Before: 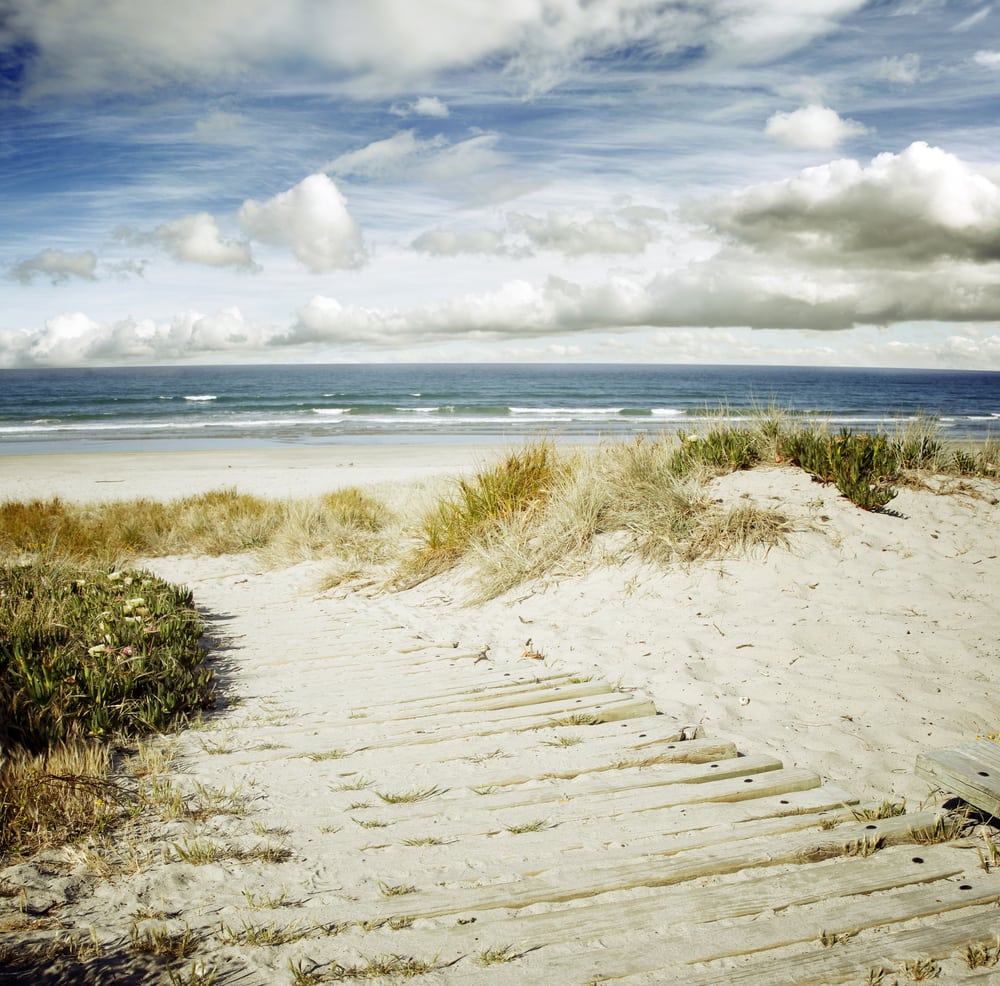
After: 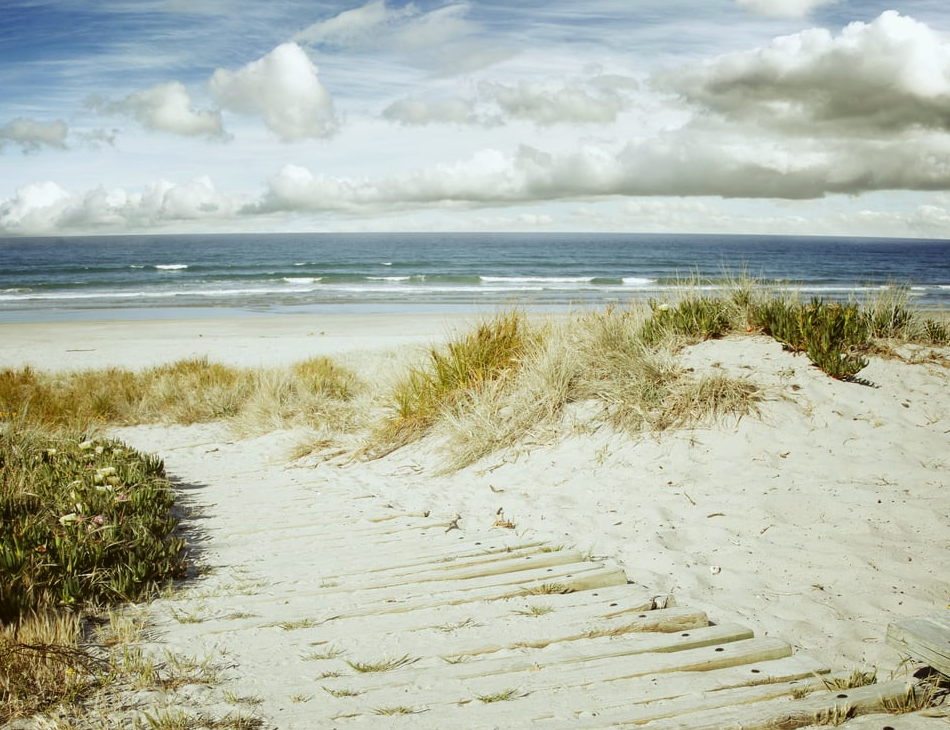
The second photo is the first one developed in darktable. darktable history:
crop and rotate: left 2.991%, top 13.302%, right 1.981%, bottom 12.636%
color balance: lift [1.004, 1.002, 1.002, 0.998], gamma [1, 1.007, 1.002, 0.993], gain [1, 0.977, 1.013, 1.023], contrast -3.64%
